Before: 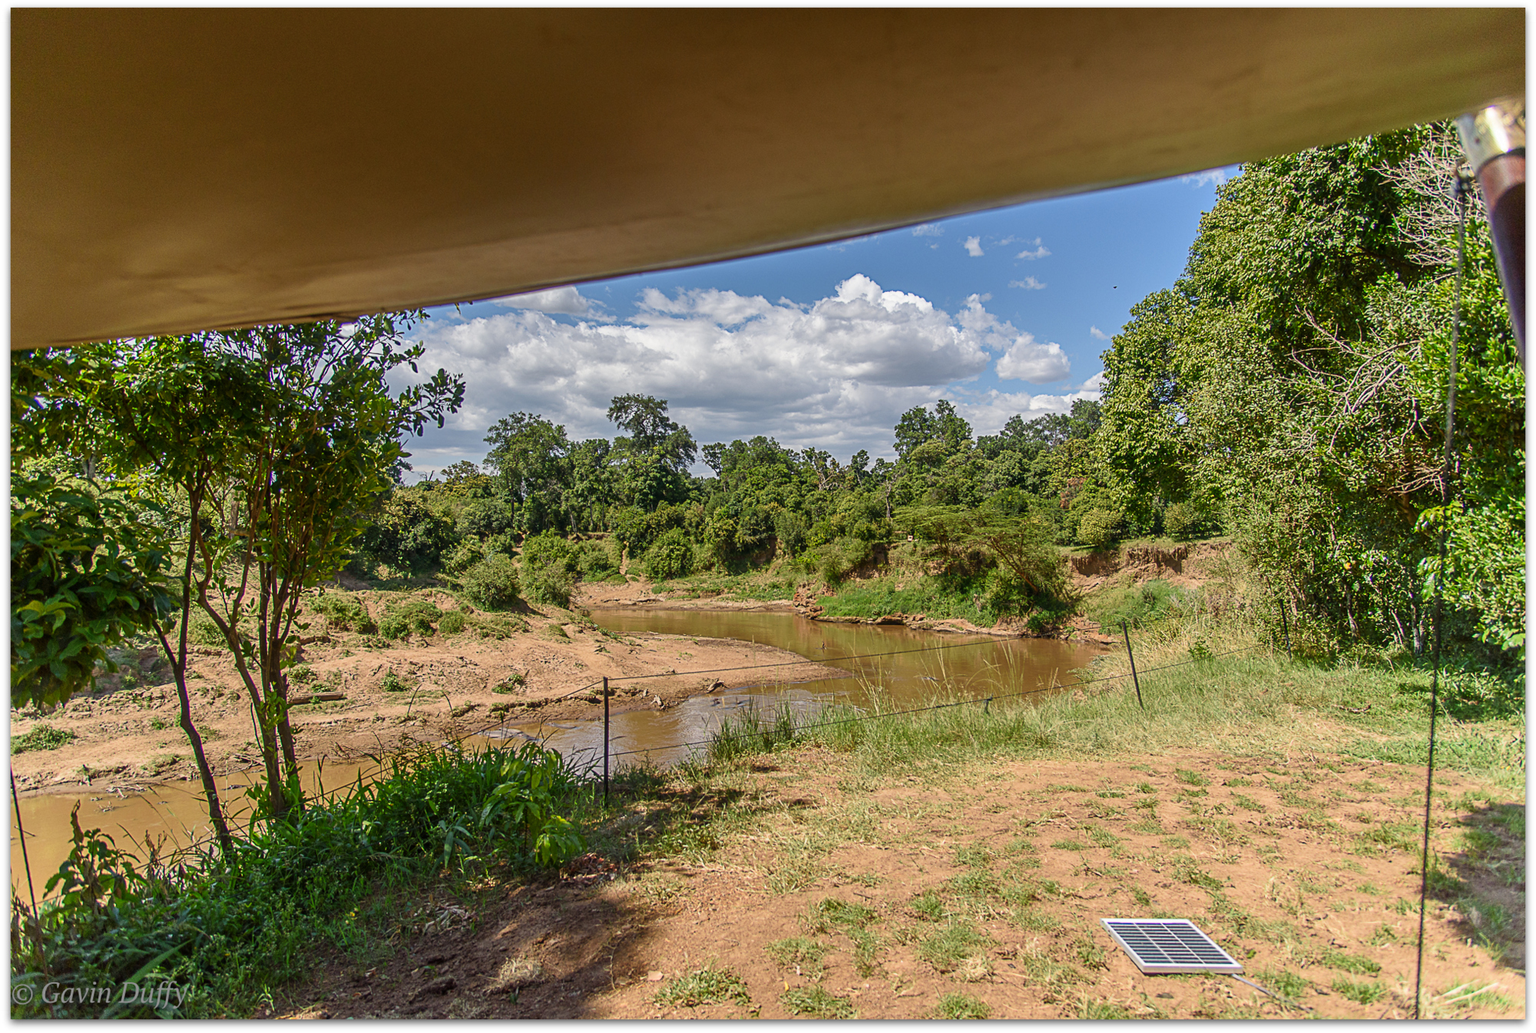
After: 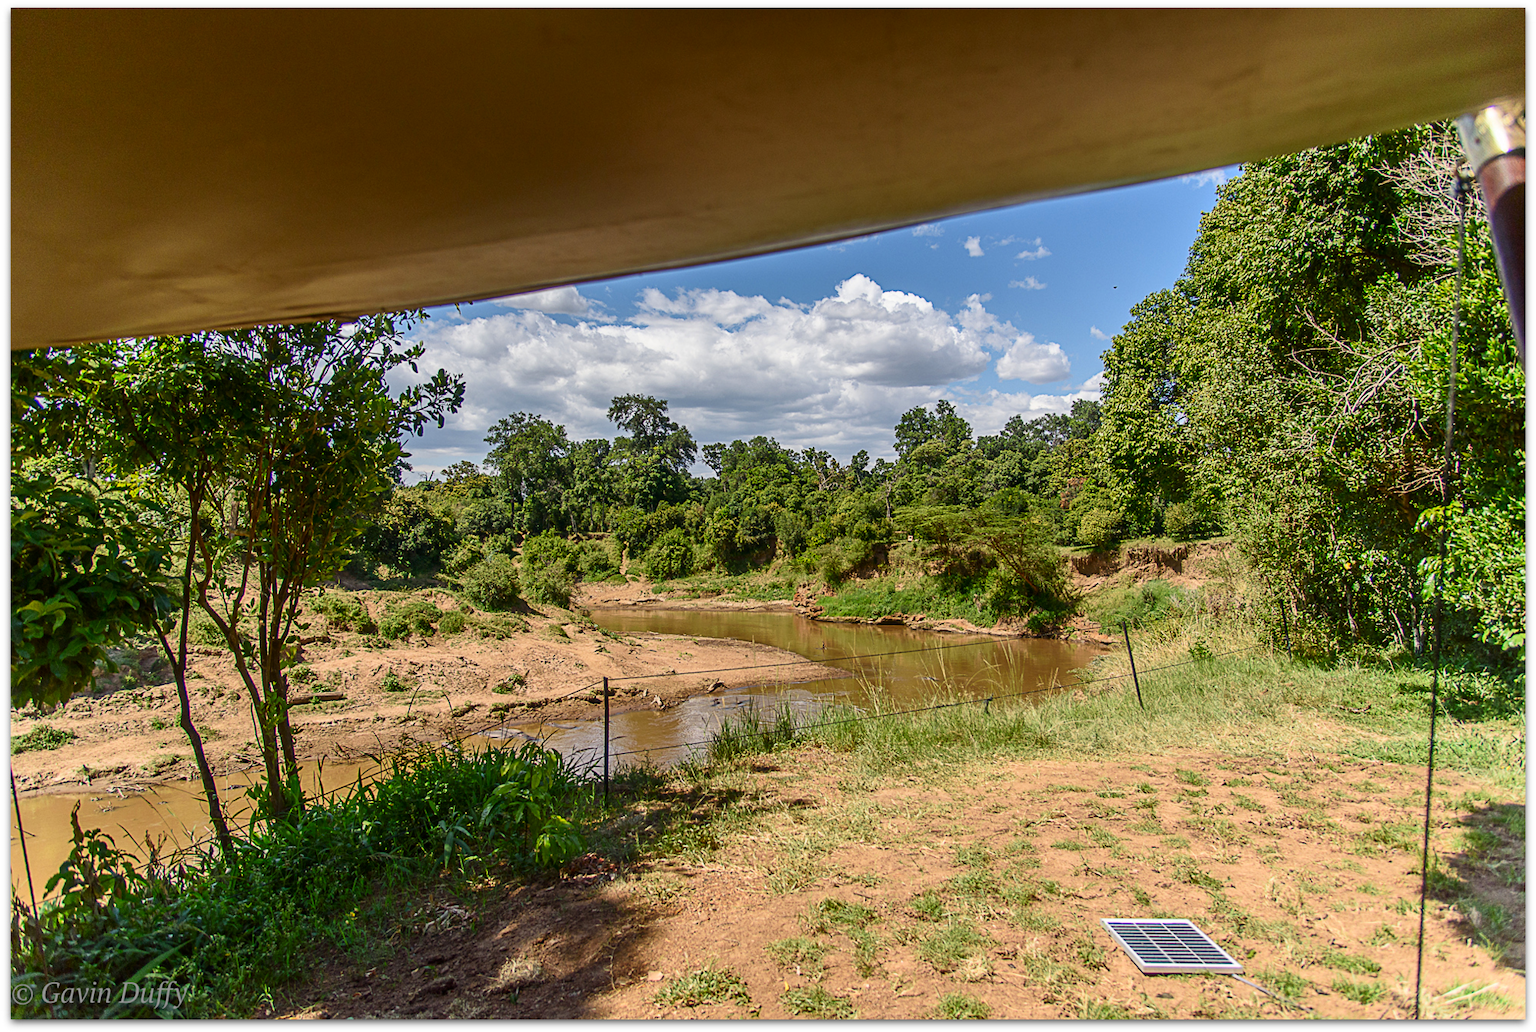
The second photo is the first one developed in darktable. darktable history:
contrast brightness saturation: contrast 0.149, brightness -0.01, saturation 0.095
